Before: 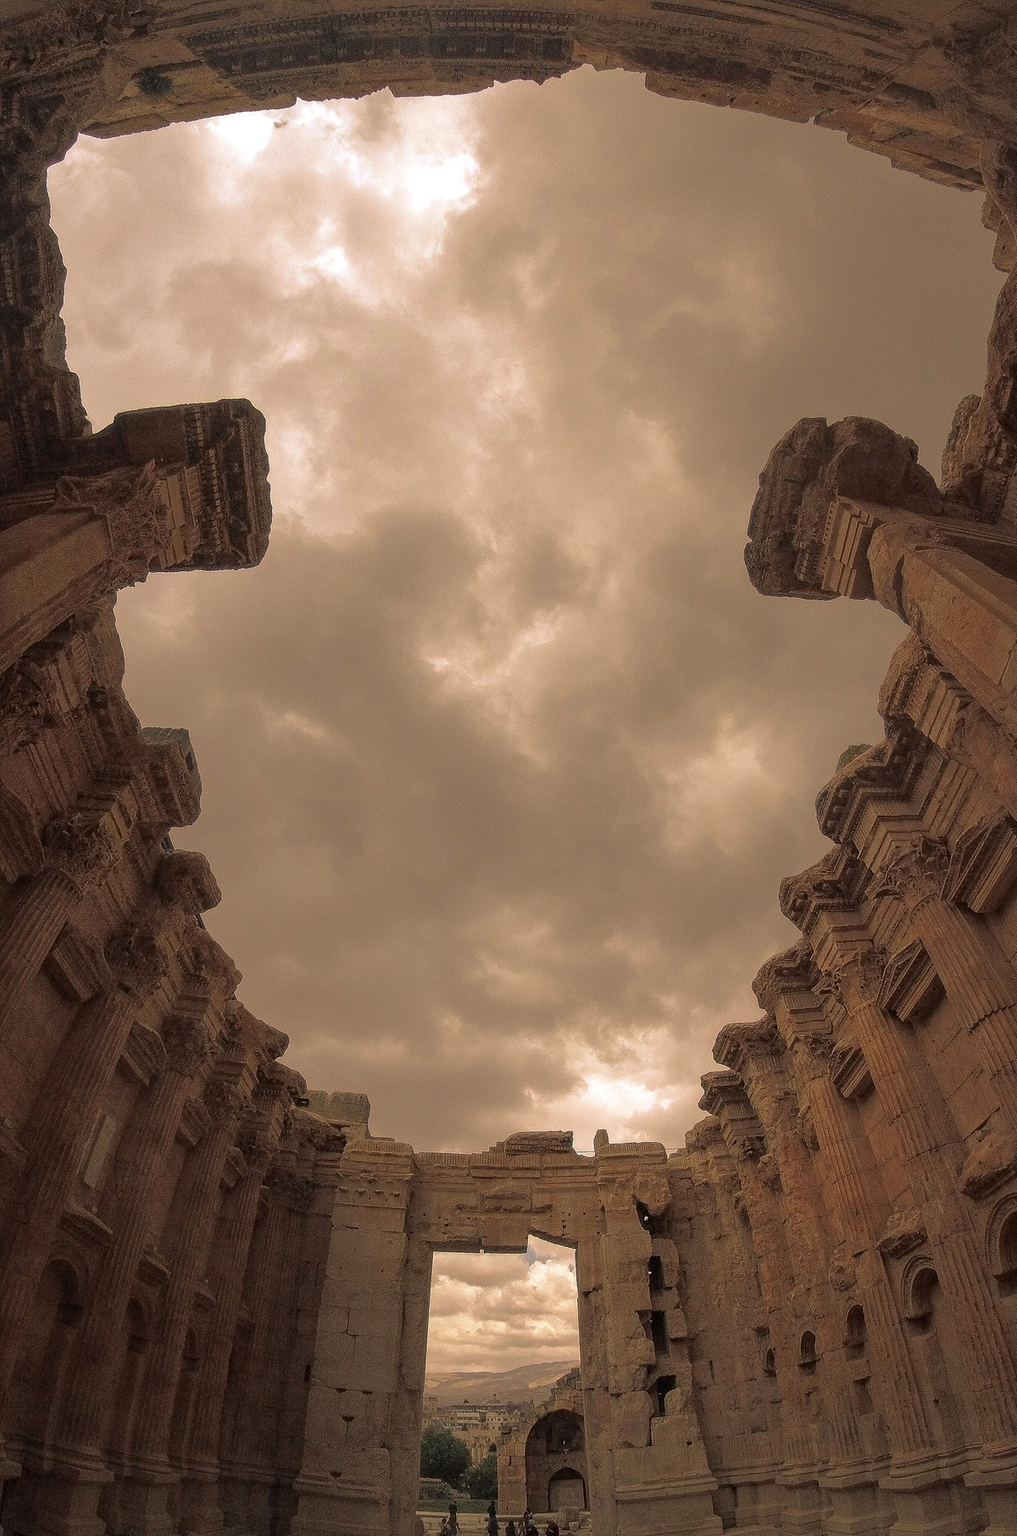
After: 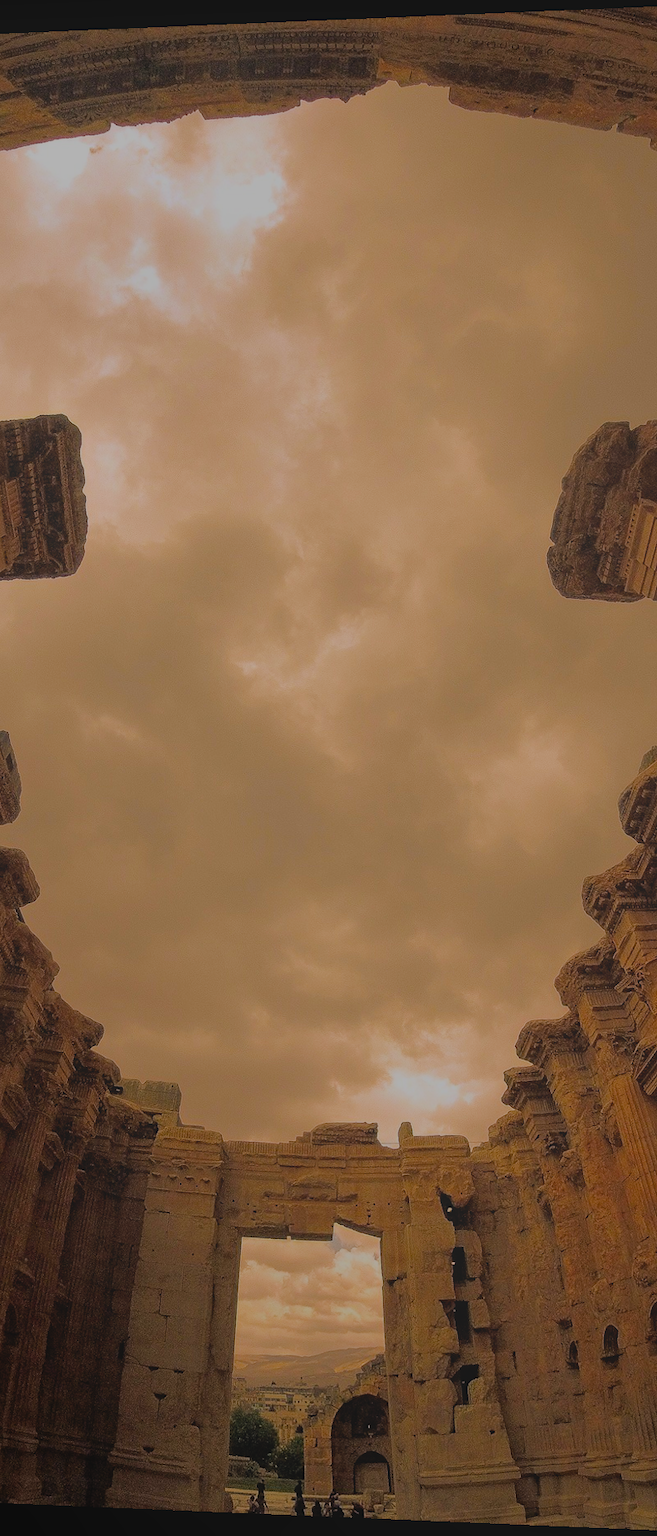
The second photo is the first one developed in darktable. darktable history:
crop: left 16.899%, right 16.556%
local contrast: detail 69%
rotate and perspective: lens shift (horizontal) -0.055, automatic cropping off
shadows and highlights: shadows 30.63, highlights -63.22, shadows color adjustment 98%, highlights color adjustment 58.61%, soften with gaussian
filmic rgb: black relative exposure -6.82 EV, white relative exposure 5.89 EV, hardness 2.71
color balance rgb: perceptual saturation grading › global saturation 30%, global vibrance 20%
